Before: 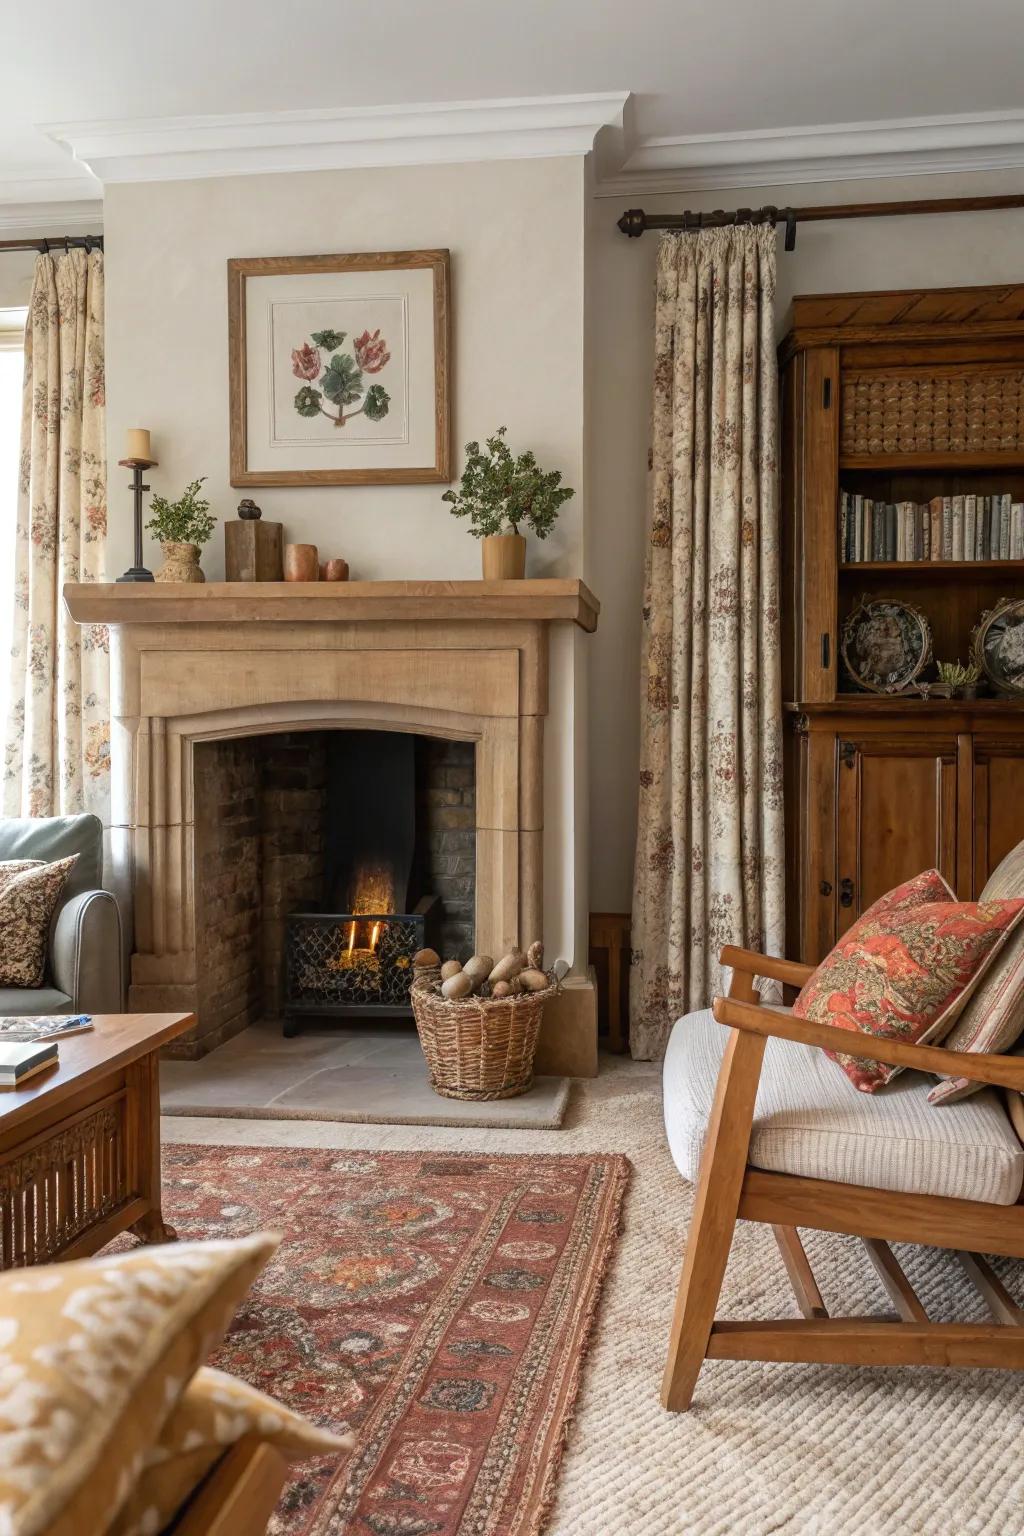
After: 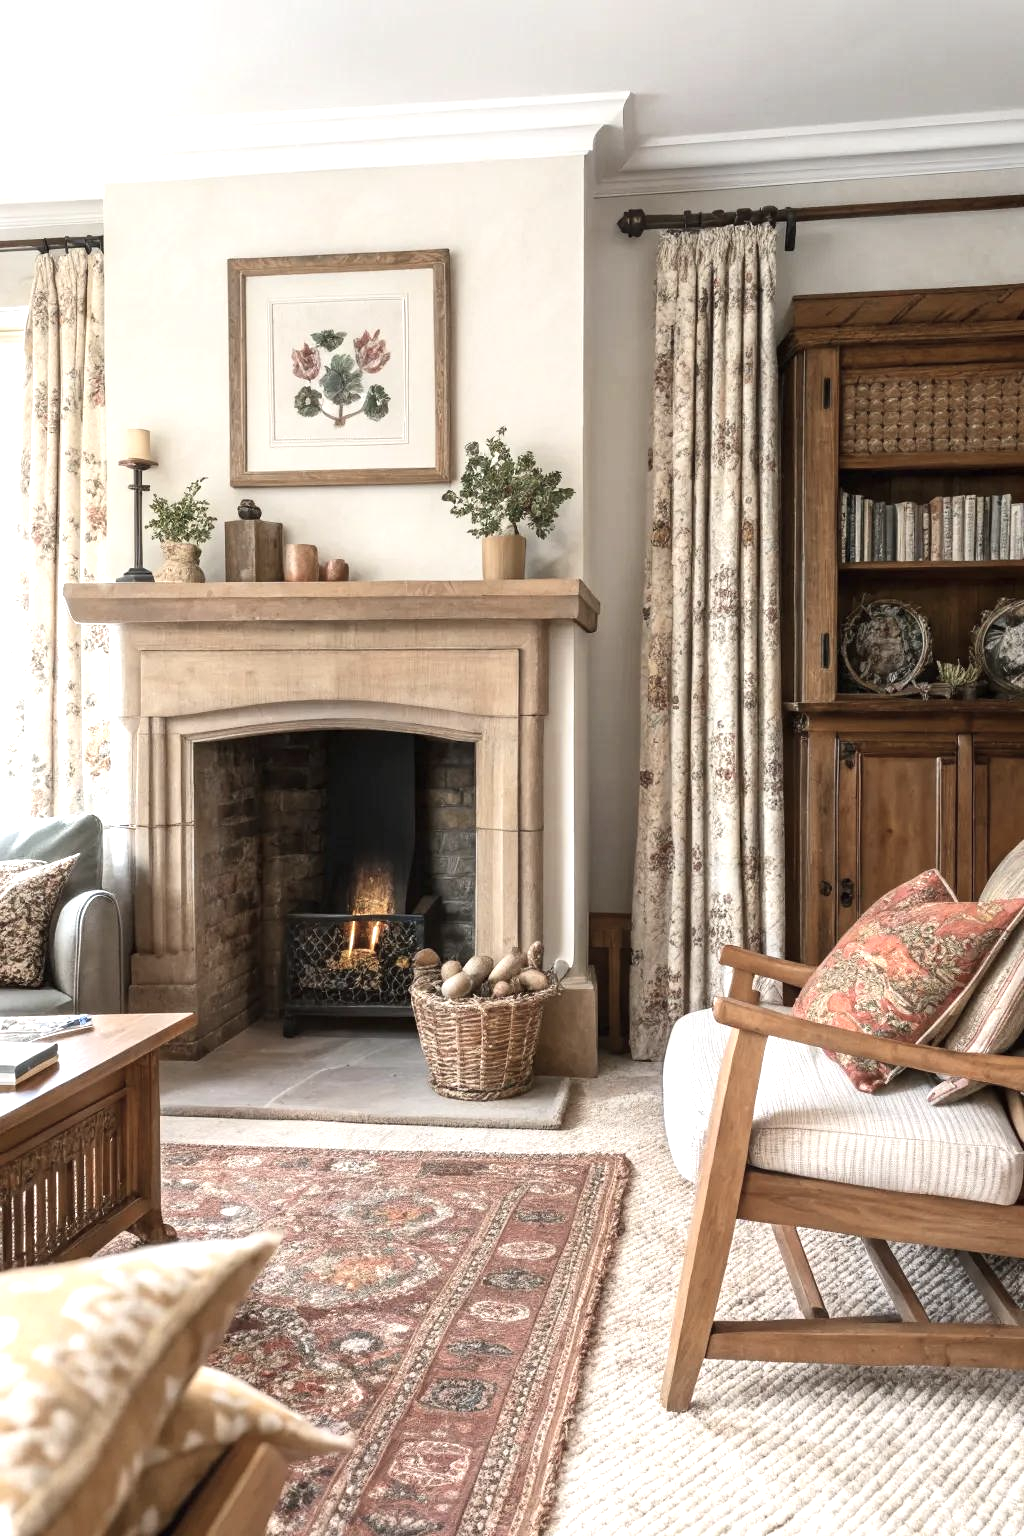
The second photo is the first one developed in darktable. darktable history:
exposure: black level correction 0, exposure 0.895 EV, compensate highlight preservation false
contrast brightness saturation: contrast 0.104, saturation -0.372
